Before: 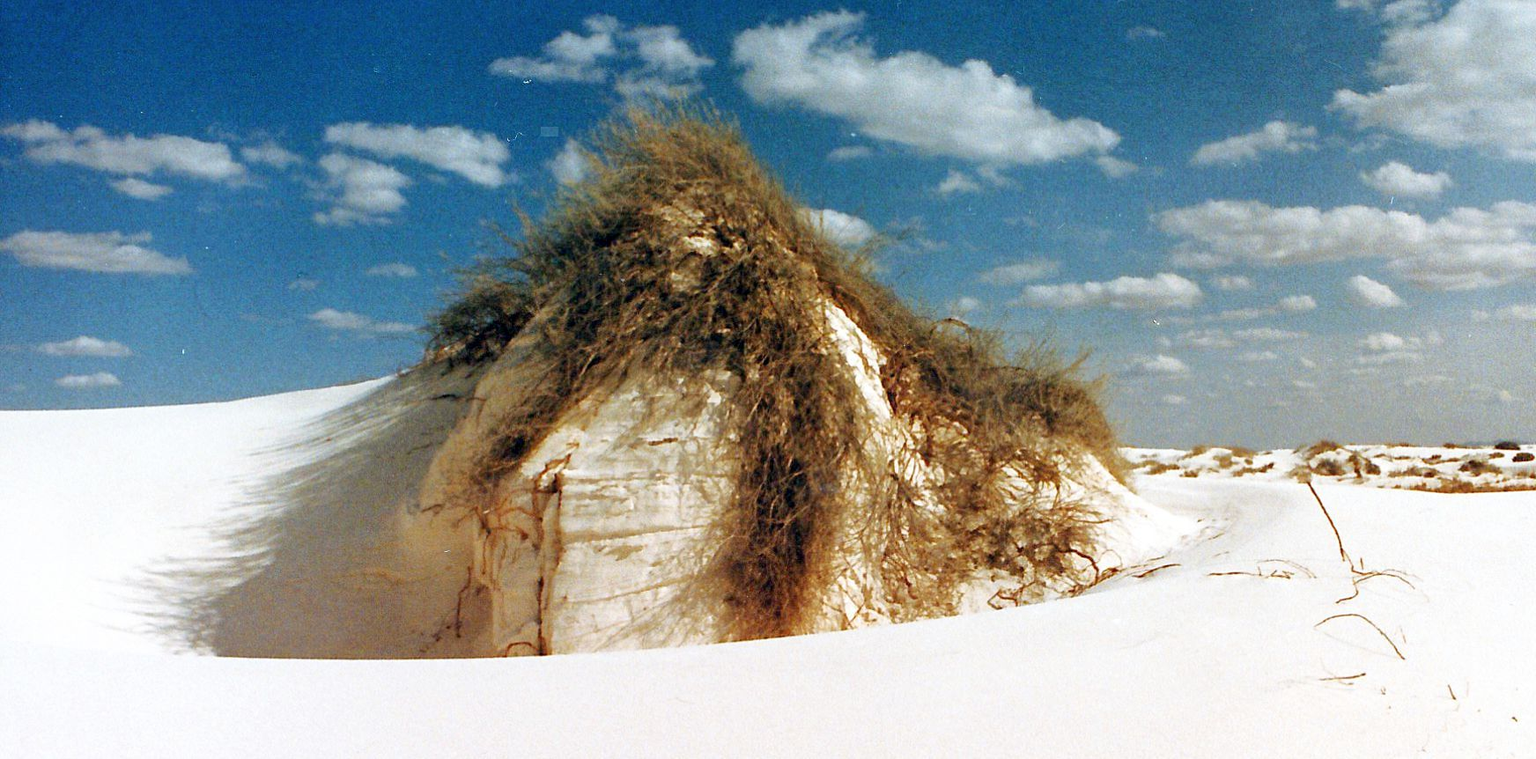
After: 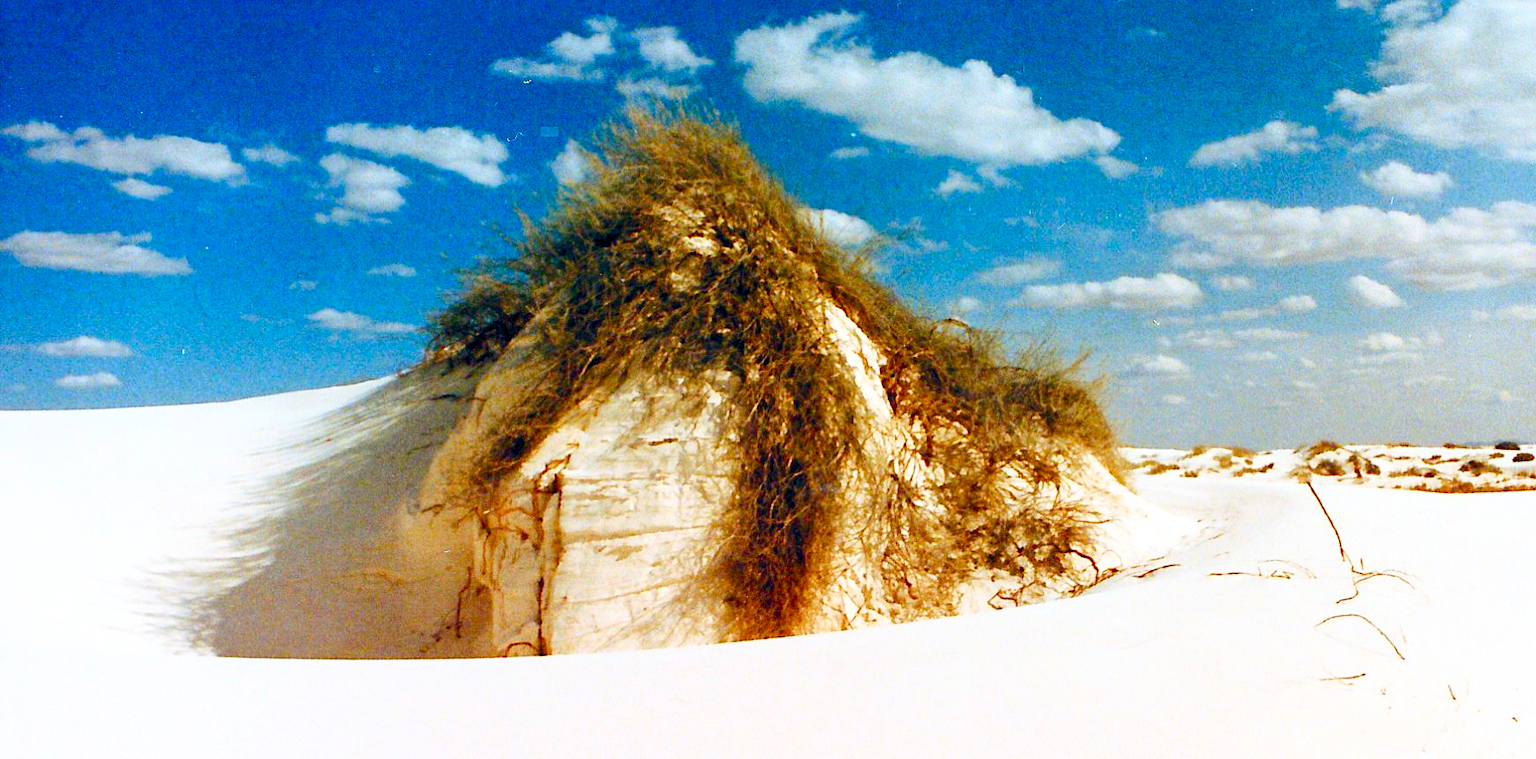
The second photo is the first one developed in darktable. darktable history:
color balance rgb: global offset › chroma 0.055%, global offset › hue 253.49°, perceptual saturation grading › global saturation 20%, perceptual saturation grading › highlights -49.134%, perceptual saturation grading › shadows 24.465%, global vibrance 42.837%
contrast brightness saturation: contrast 0.226, brightness 0.114, saturation 0.288
